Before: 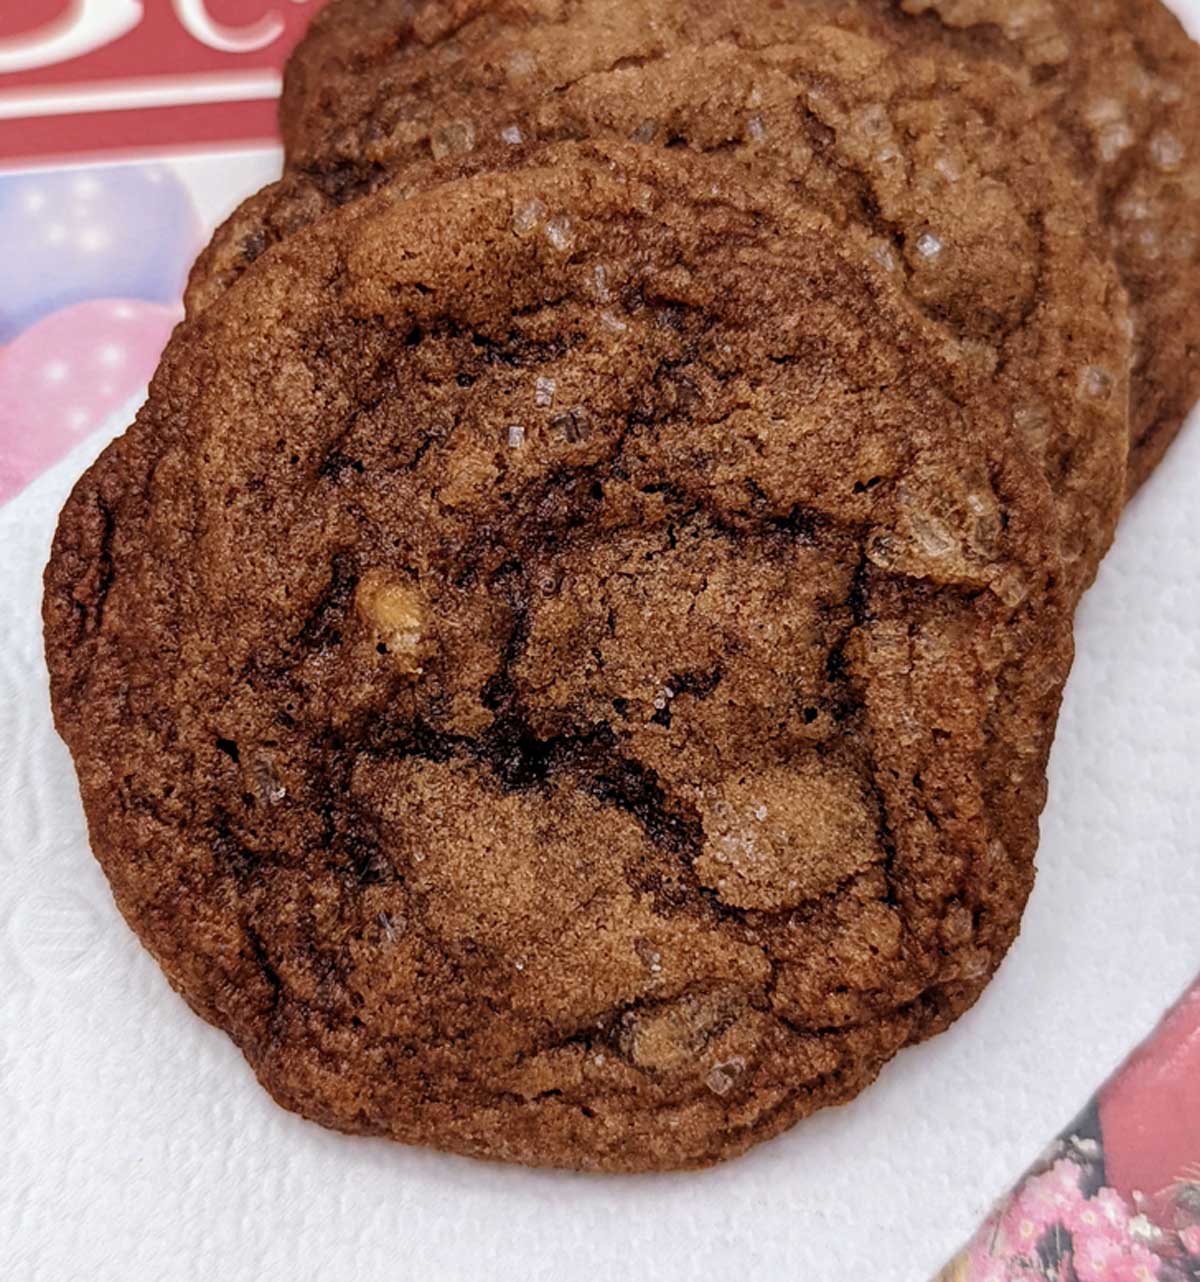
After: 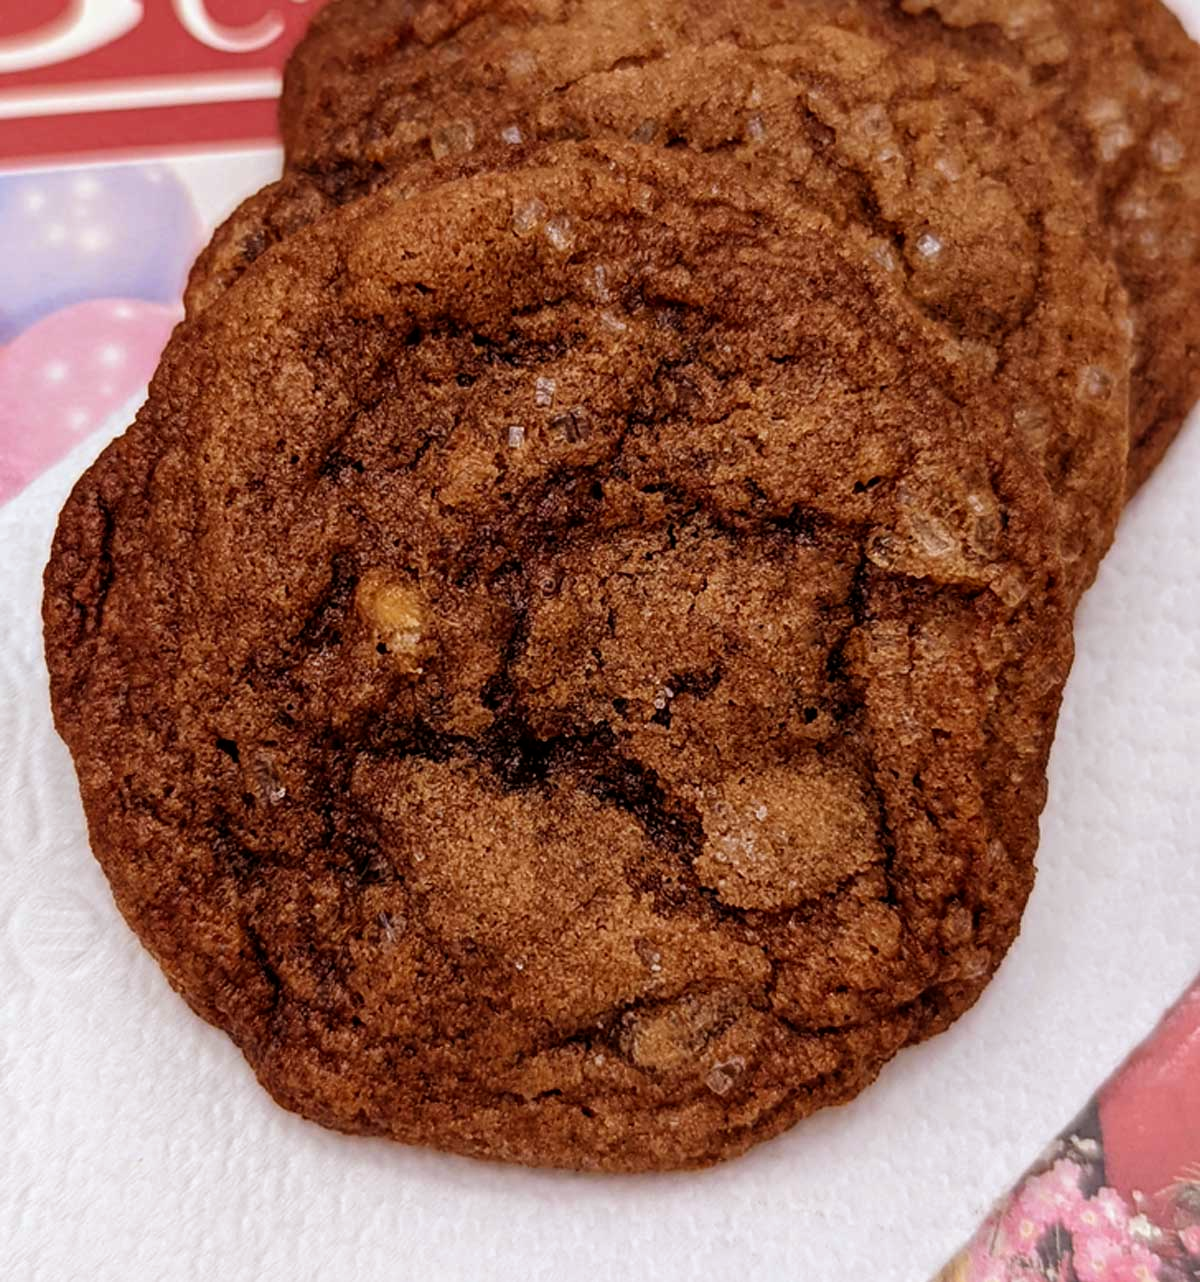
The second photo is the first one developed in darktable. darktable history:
rgb levels: mode RGB, independent channels, levels [[0, 0.5, 1], [0, 0.521, 1], [0, 0.536, 1]]
exposure: compensate highlight preservation false
